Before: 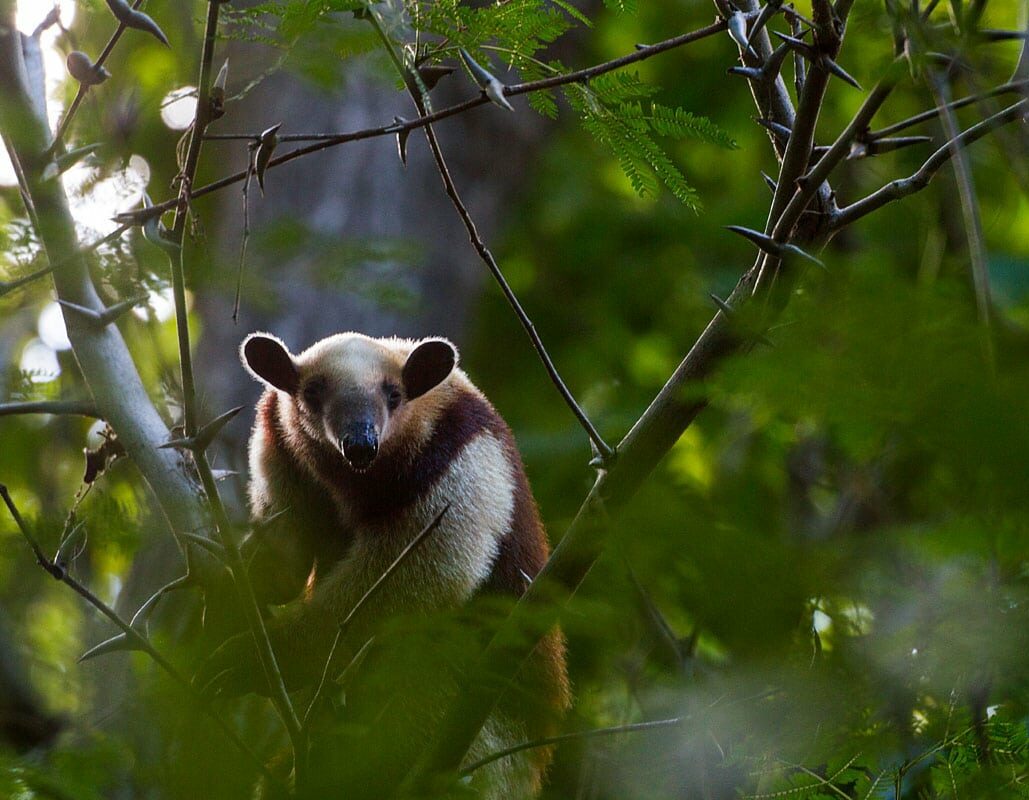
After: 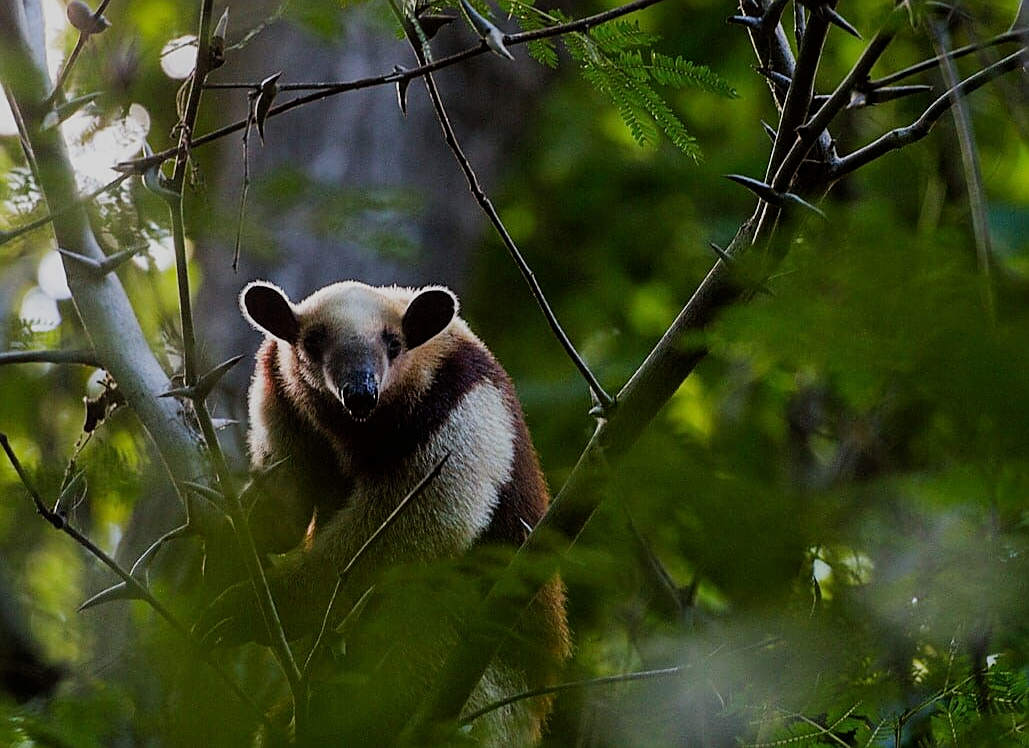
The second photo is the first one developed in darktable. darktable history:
crop and rotate: top 6.453%
filmic rgb: black relative exposure -7.65 EV, white relative exposure 4.56 EV, hardness 3.61
sharpen: on, module defaults
